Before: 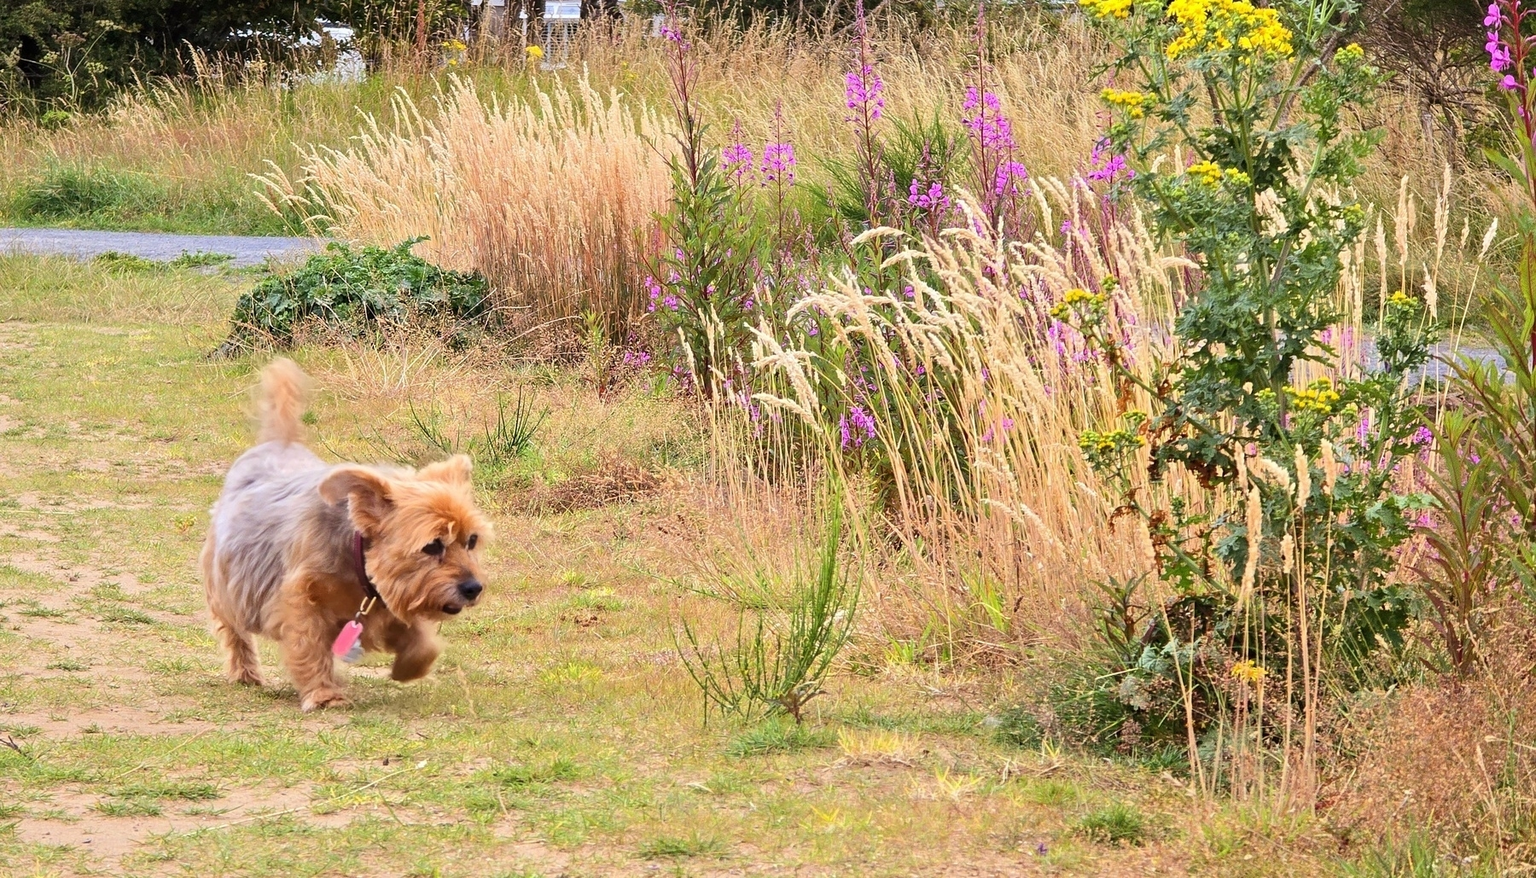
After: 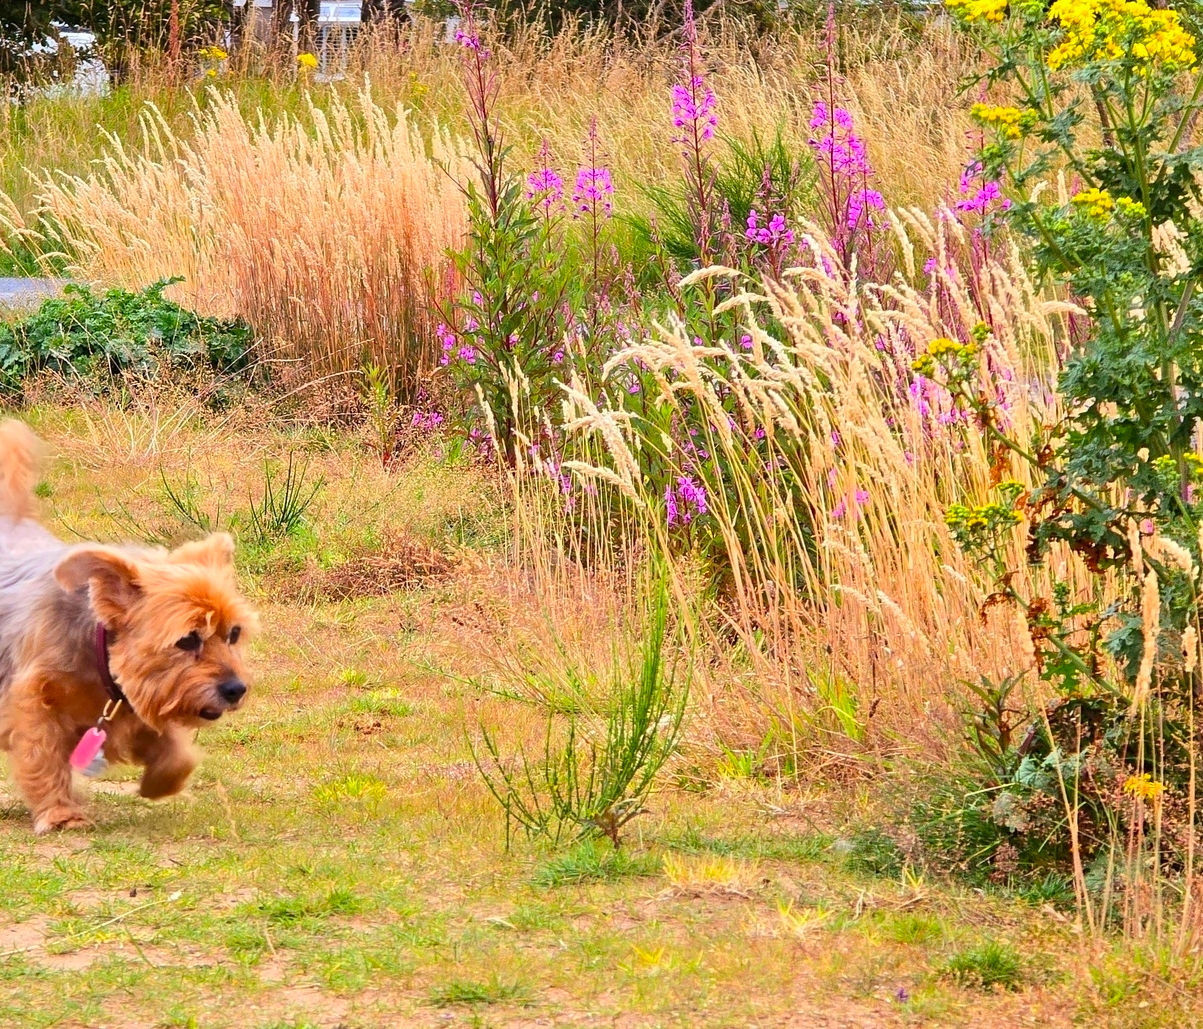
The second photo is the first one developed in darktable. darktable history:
crop and rotate: left 17.732%, right 15.423%
contrast brightness saturation: contrast 0.04, saturation 0.16
